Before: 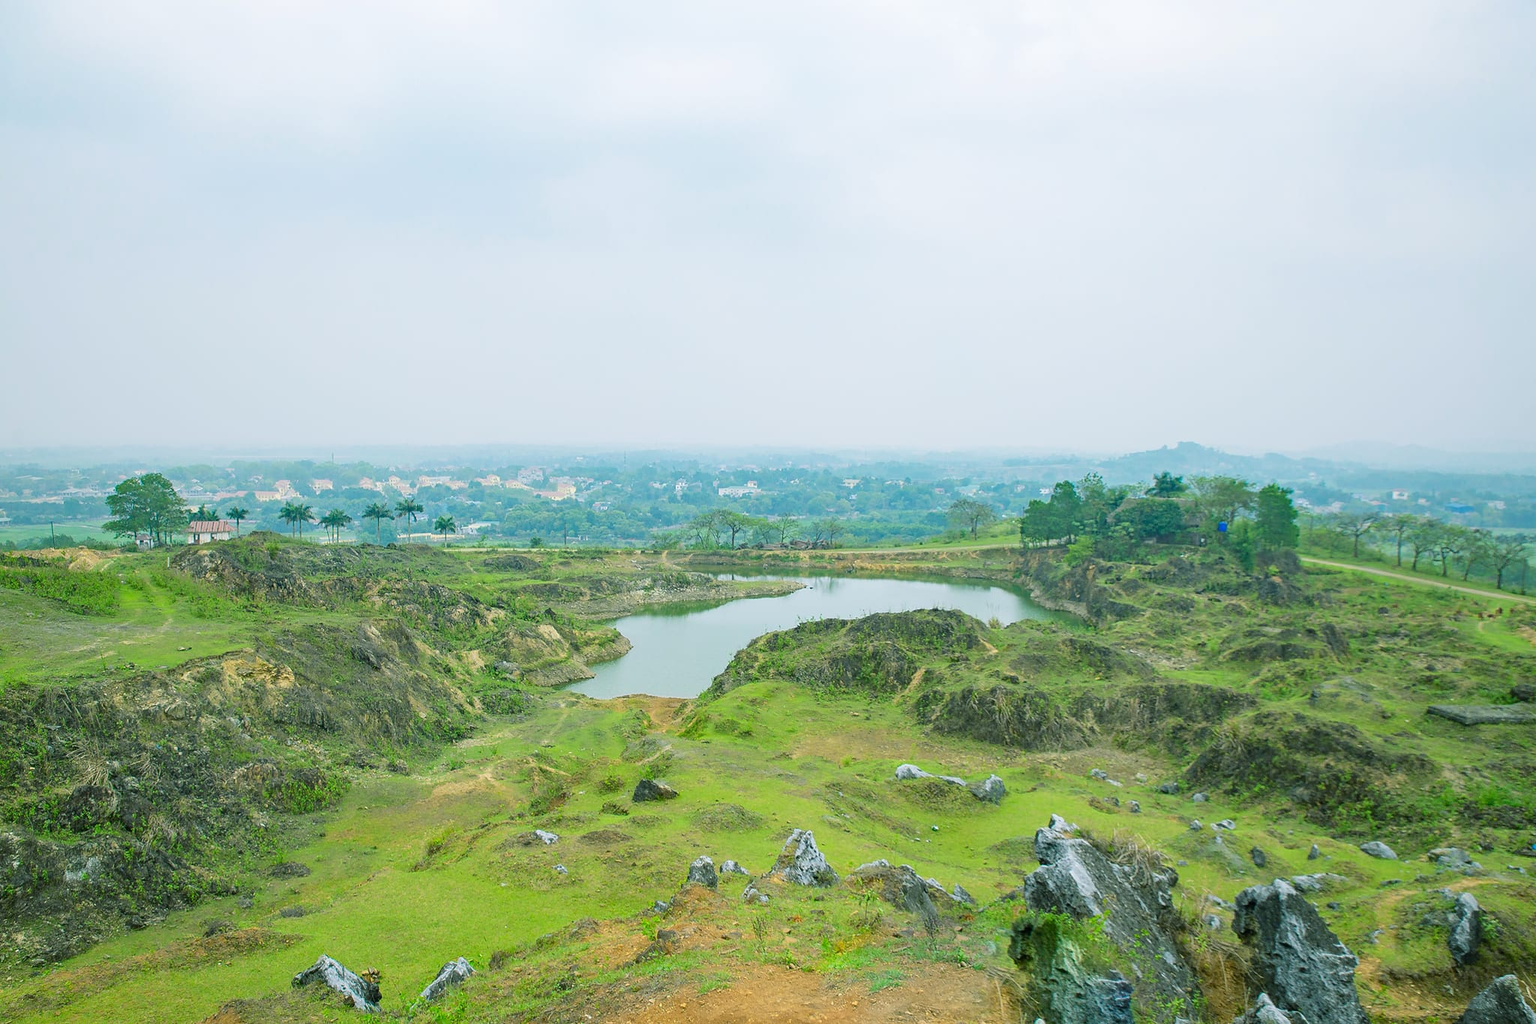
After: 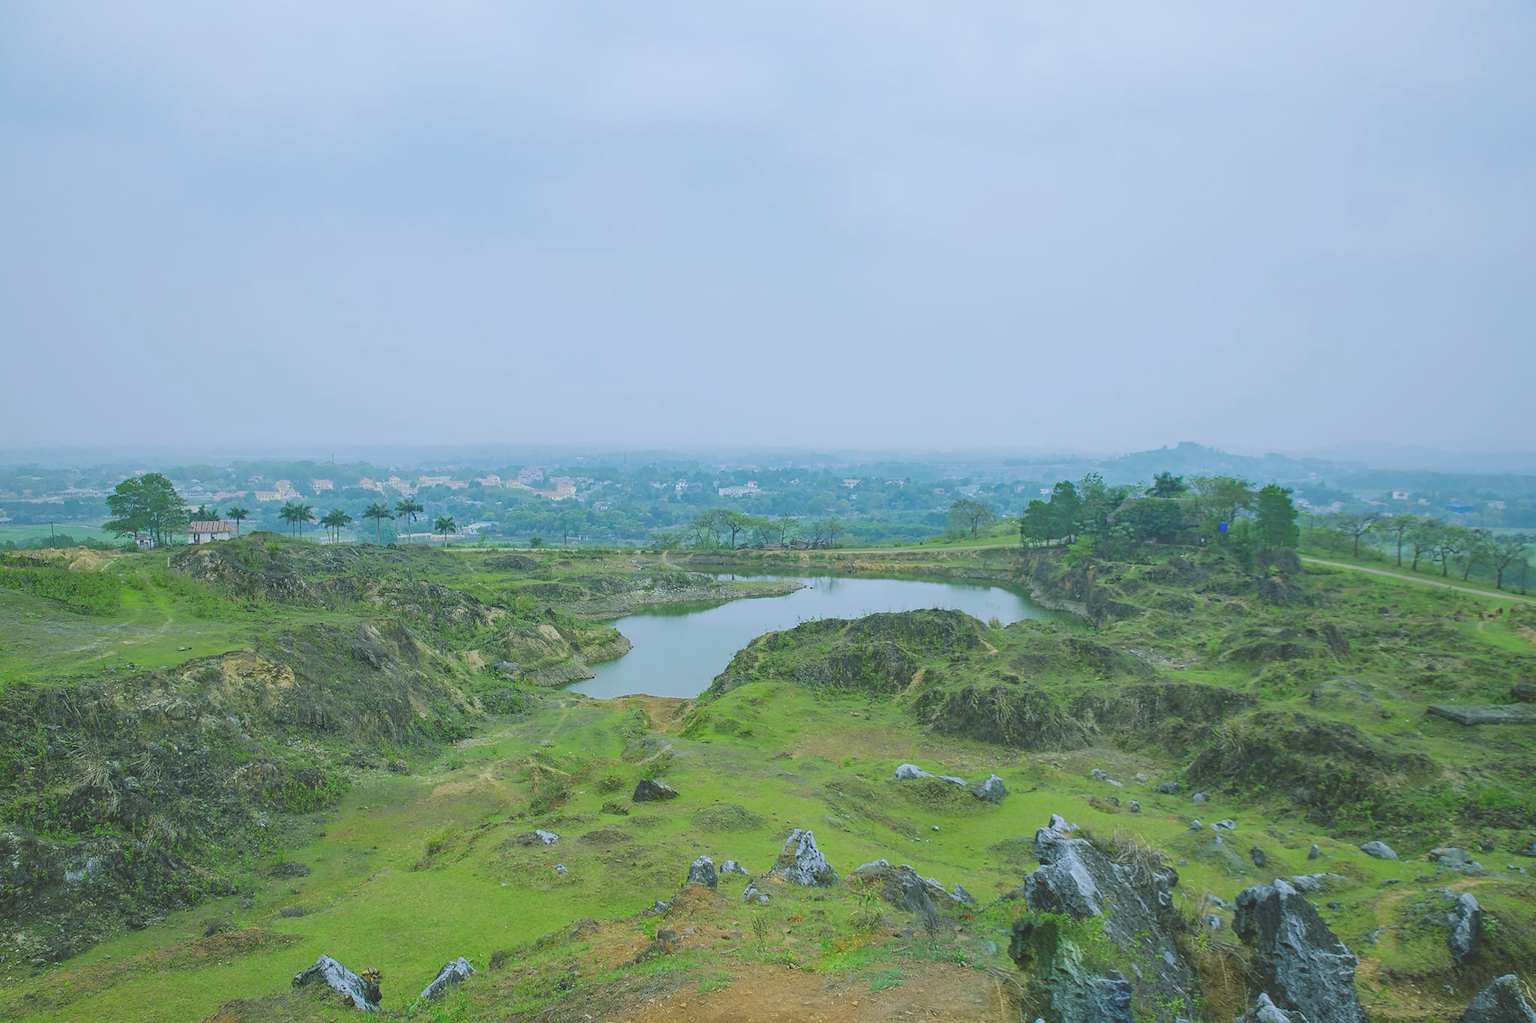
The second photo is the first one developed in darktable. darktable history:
white balance: red 0.924, blue 1.095
exposure: black level correction -0.036, exposure -0.497 EV, compensate highlight preservation false
